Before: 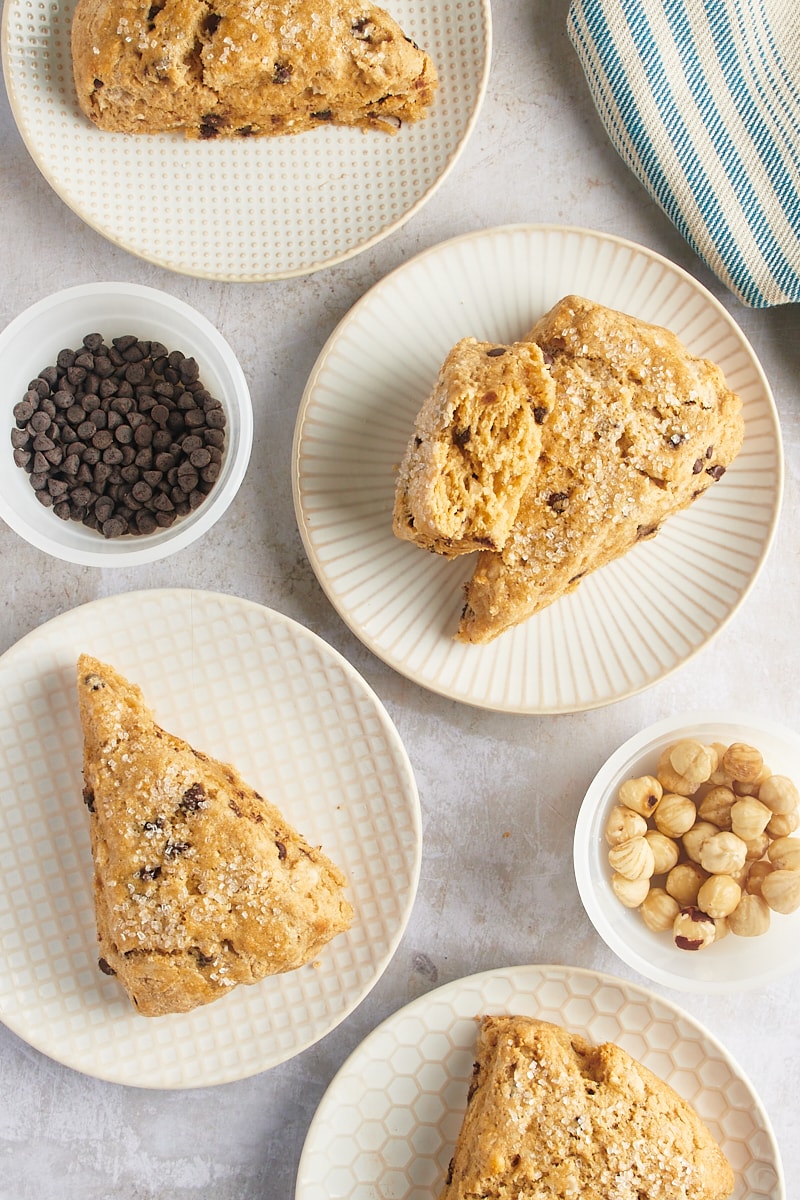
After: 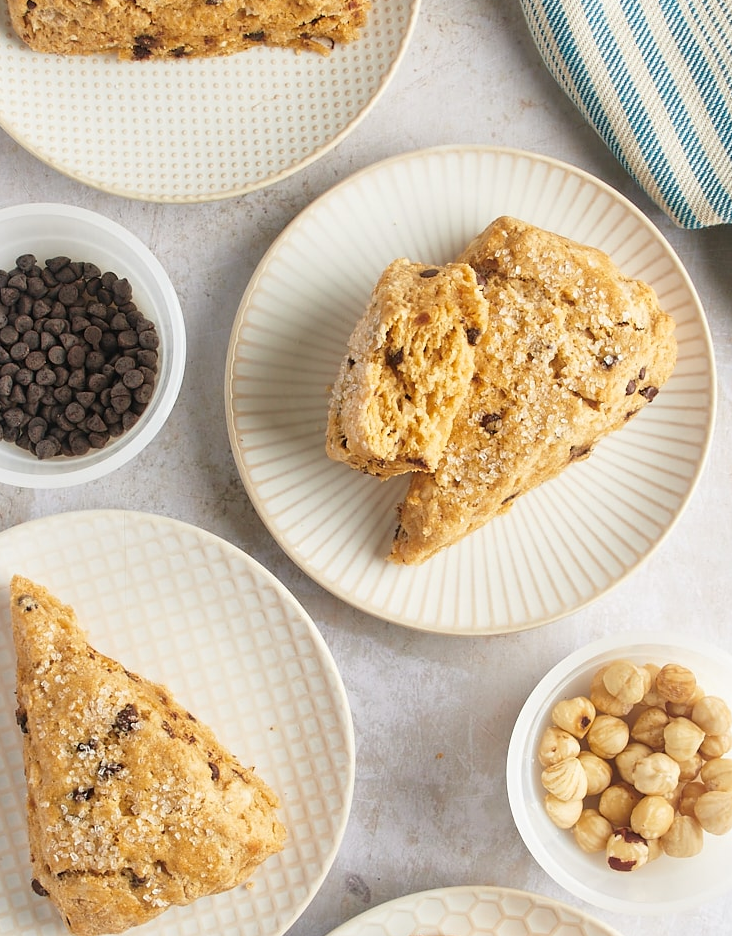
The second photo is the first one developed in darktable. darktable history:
crop: left 8.394%, top 6.592%, bottom 15.355%
